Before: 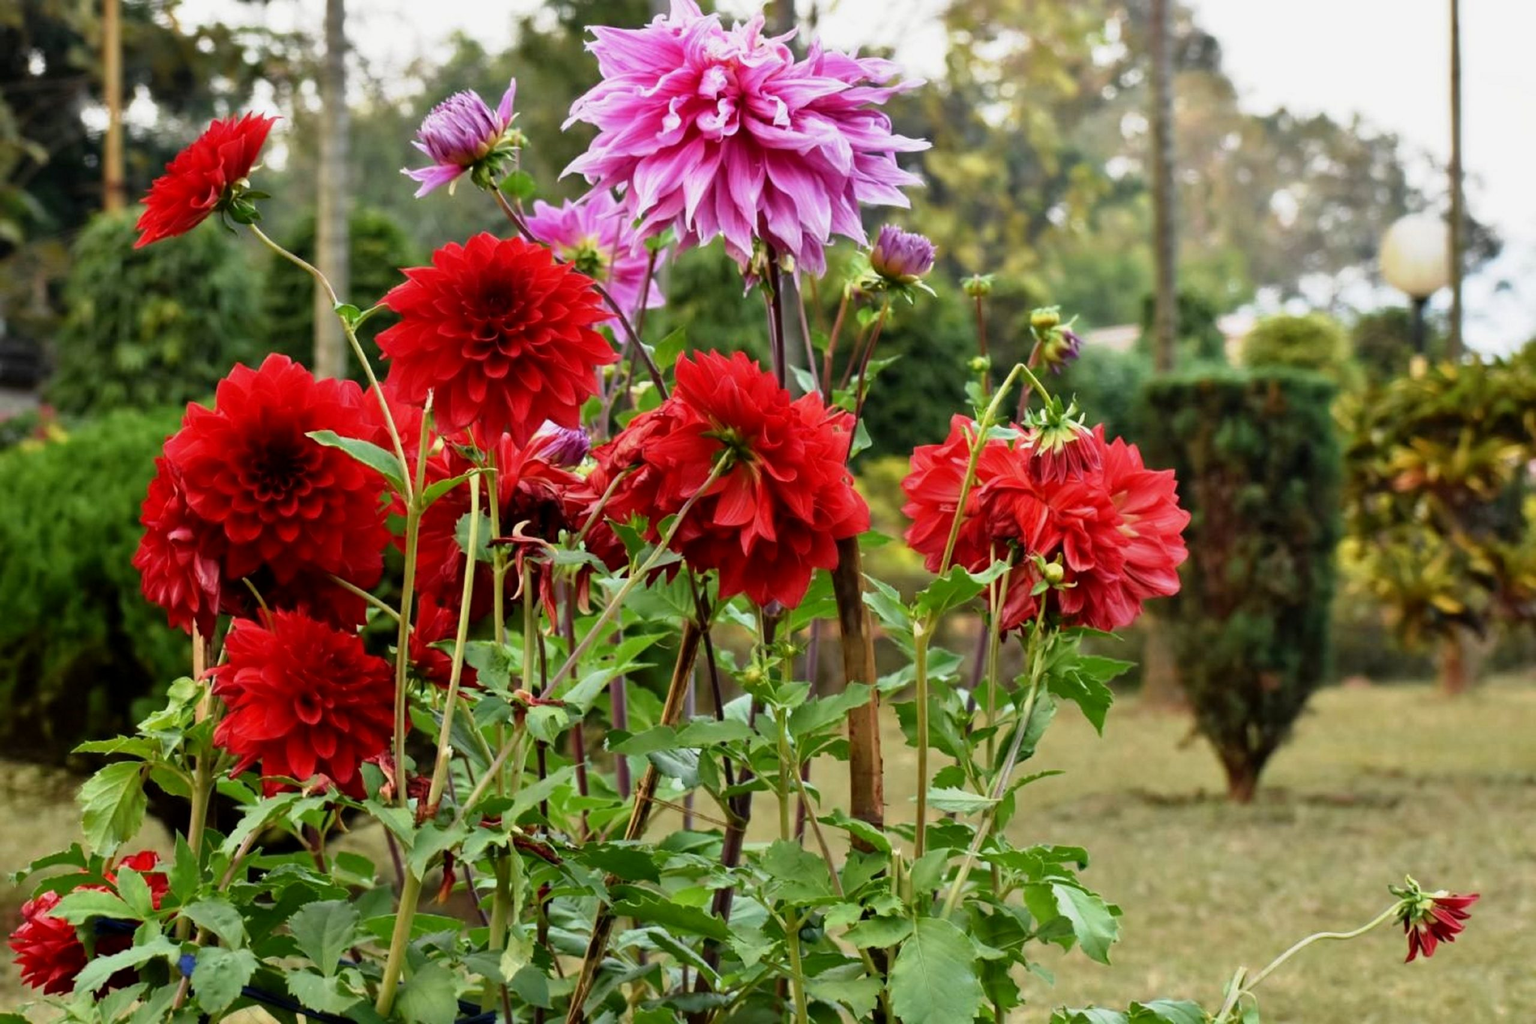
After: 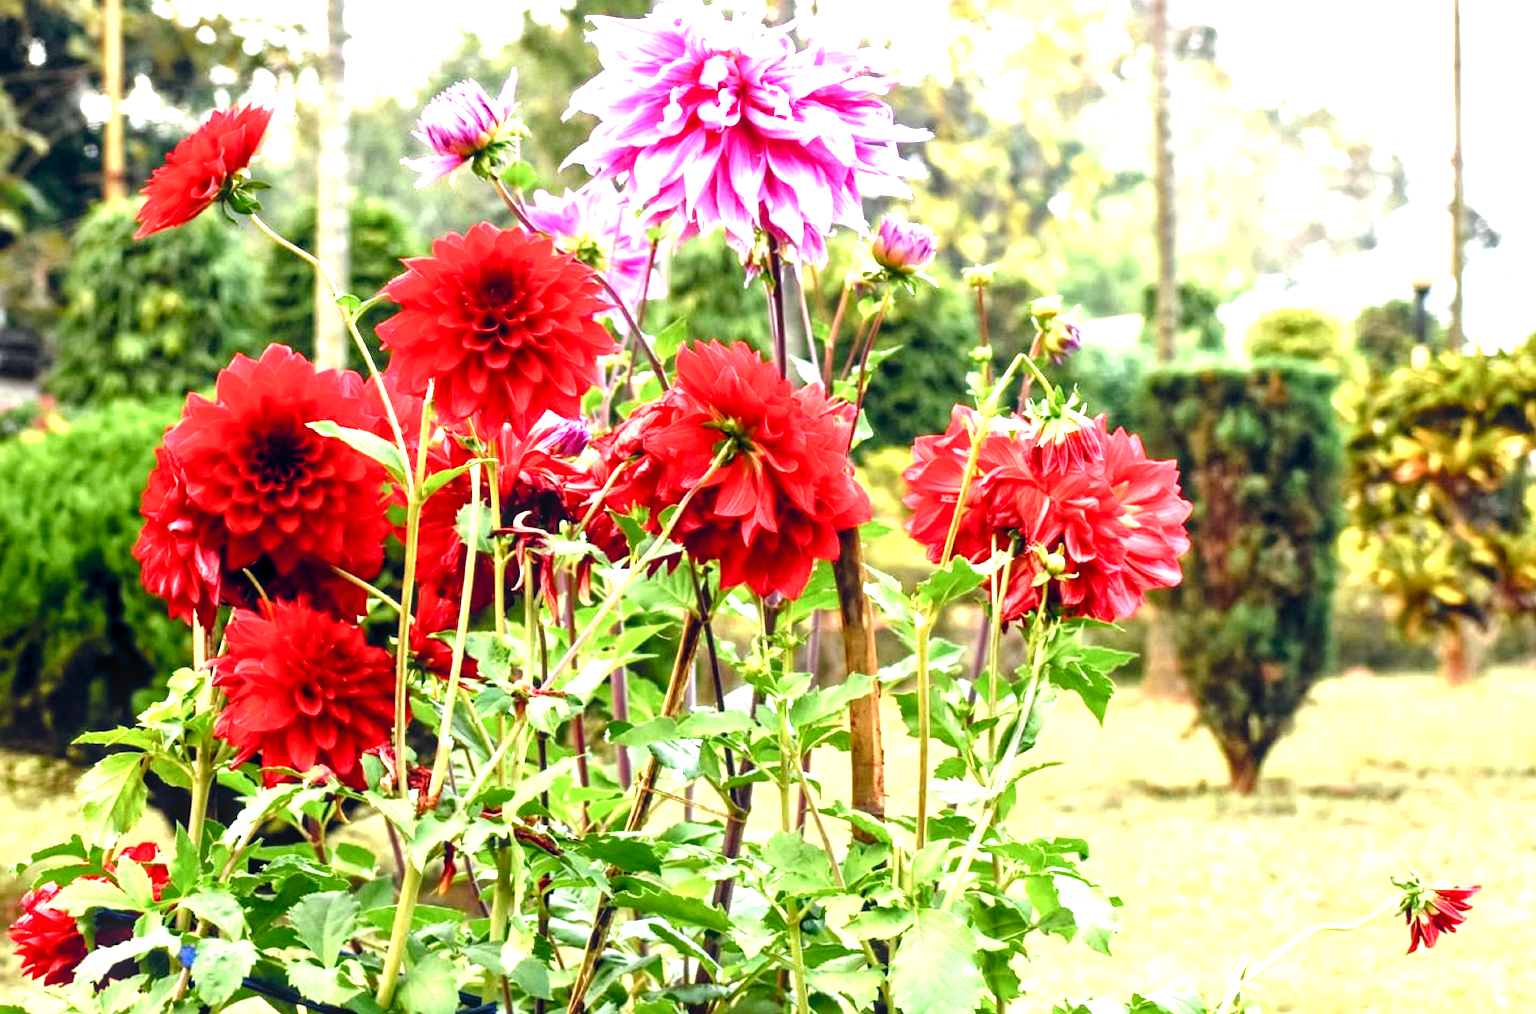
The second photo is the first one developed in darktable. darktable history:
crop: top 1%, right 0.109%
color balance rgb: global offset › chroma 0.1%, global offset › hue 249.96°, perceptual saturation grading › global saturation 20%, perceptual saturation grading › highlights -24.722%, perceptual saturation grading › shadows 24.446%
tone equalizer: -8 EV -0.762 EV, -7 EV -0.682 EV, -6 EV -0.613 EV, -5 EV -0.394 EV, -3 EV 0.397 EV, -2 EV 0.6 EV, -1 EV 0.683 EV, +0 EV 0.773 EV
exposure: black level correction 0, exposure 1.2 EV, compensate exposure bias true, compensate highlight preservation false
local contrast: on, module defaults
